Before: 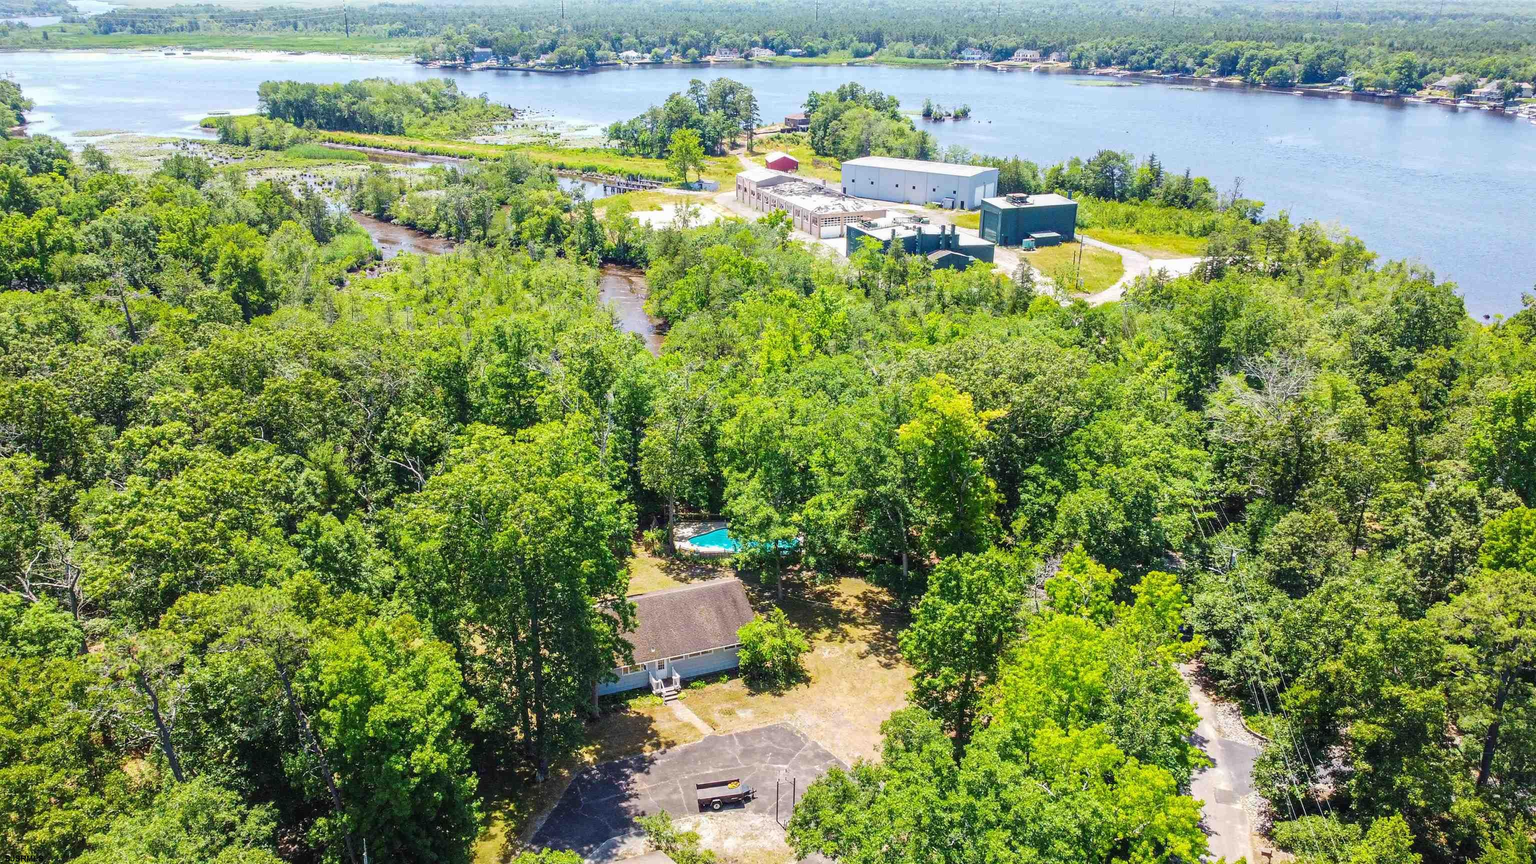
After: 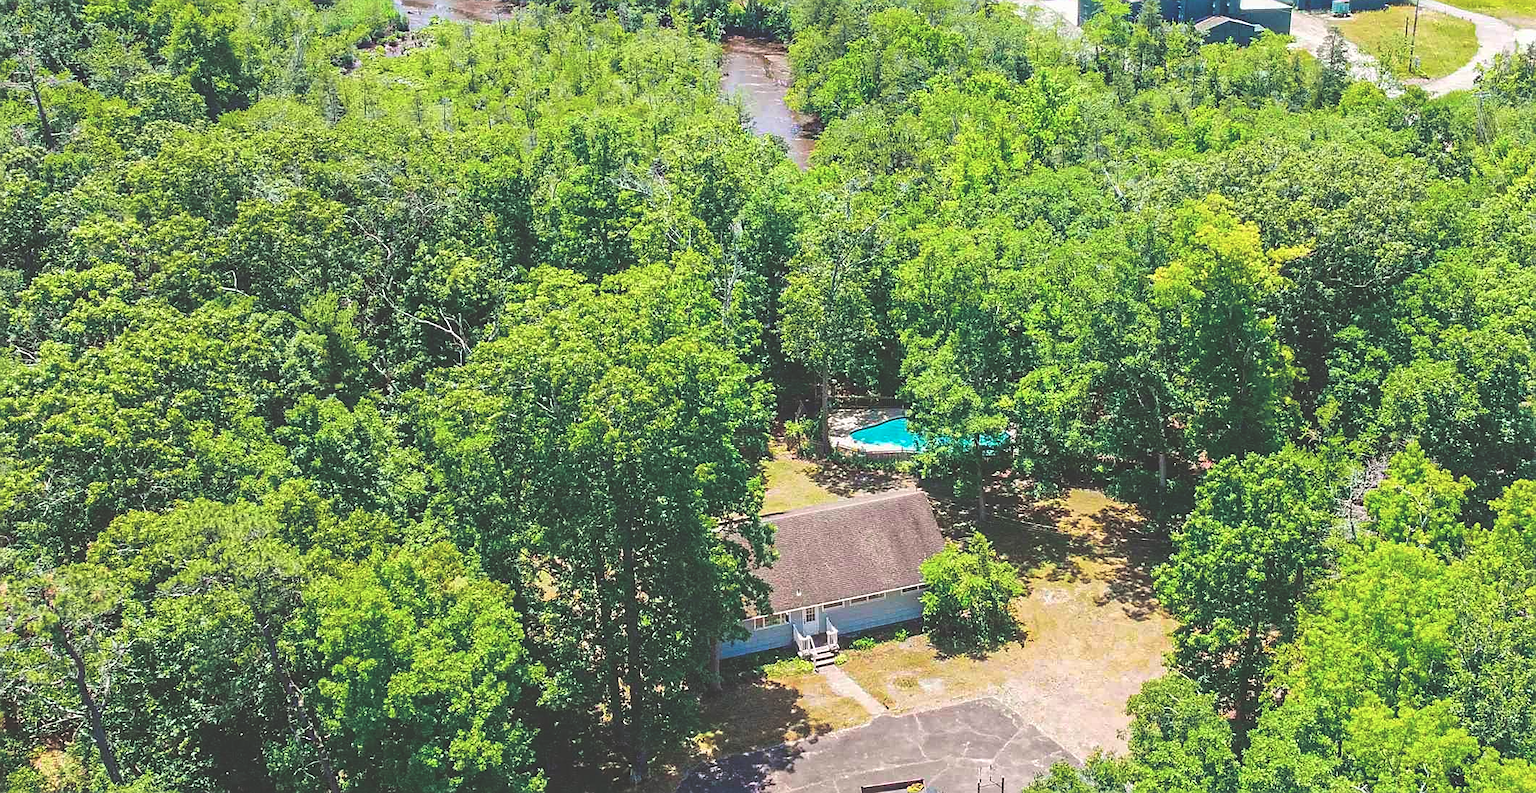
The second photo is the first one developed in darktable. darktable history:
tone curve: curves: ch0 [(0, 0) (0.059, 0.027) (0.162, 0.125) (0.304, 0.279) (0.547, 0.532) (0.828, 0.815) (1, 0.983)]; ch1 [(0, 0) (0.23, 0.166) (0.34, 0.308) (0.371, 0.337) (0.429, 0.411) (0.477, 0.462) (0.499, 0.498) (0.529, 0.537) (0.559, 0.582) (0.743, 0.798) (1, 1)]; ch2 [(0, 0) (0.431, 0.414) (0.498, 0.503) (0.524, 0.528) (0.568, 0.546) (0.6, 0.597) (0.634, 0.645) (0.728, 0.742) (1, 1)], color space Lab, independent channels, preserve colors none
crop: left 6.488%, top 27.668%, right 24.183%, bottom 8.656%
exposure: black level correction -0.041, exposure 0.064 EV, compensate highlight preservation false
contrast brightness saturation: saturation -0.05
sharpen: on, module defaults
